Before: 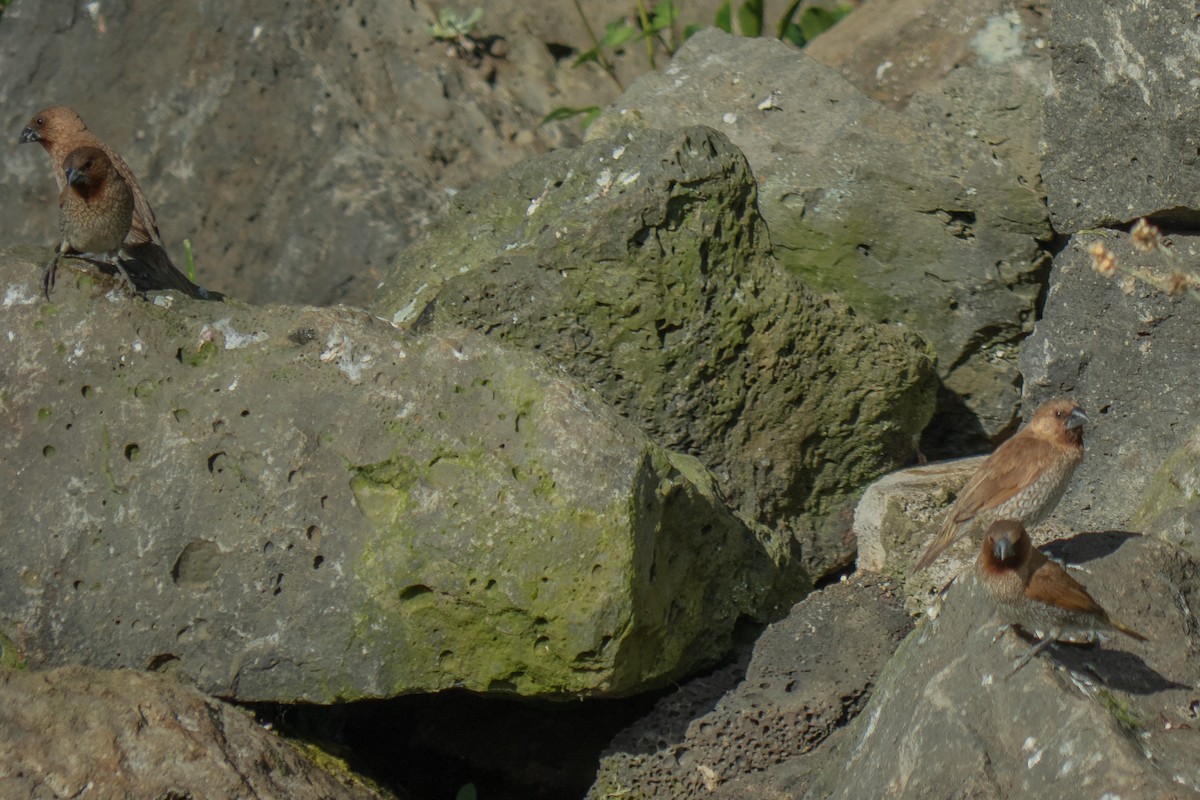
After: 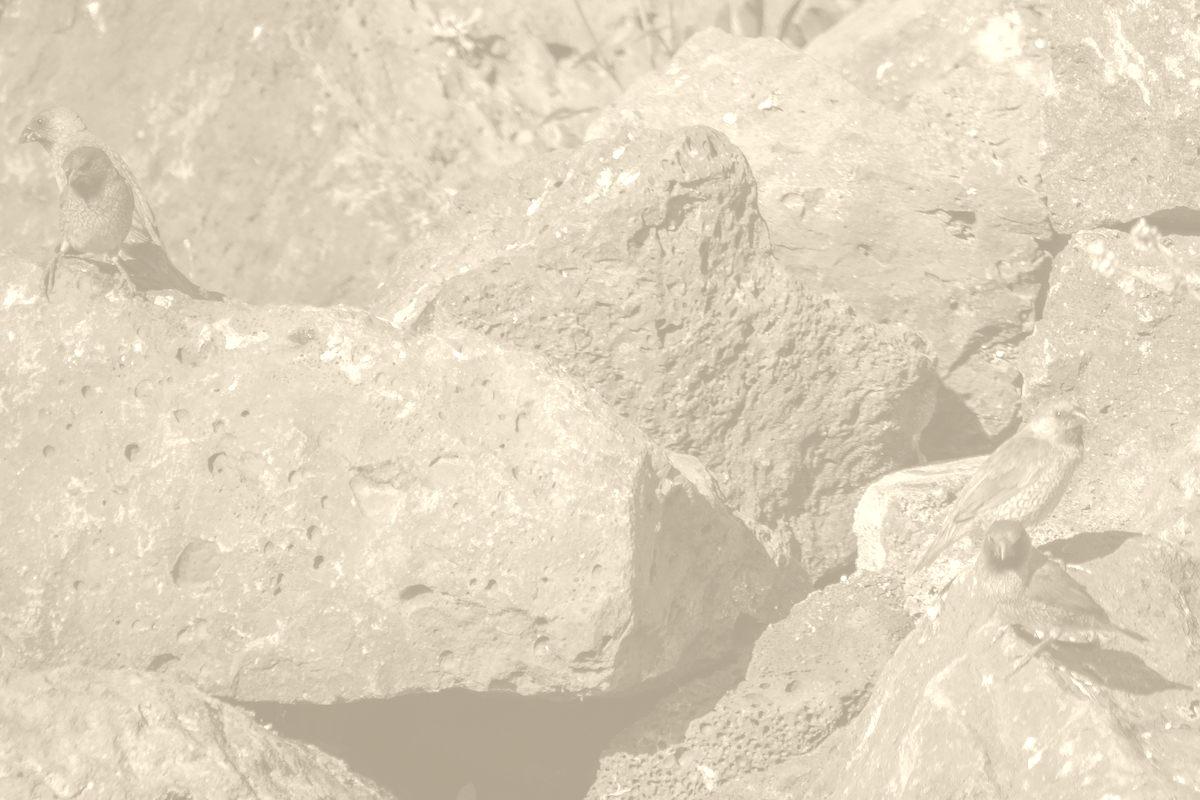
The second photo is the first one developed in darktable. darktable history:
contrast brightness saturation: contrast 0.12, brightness -0.12, saturation 0.2
colorize: hue 36°, saturation 71%, lightness 80.79%
